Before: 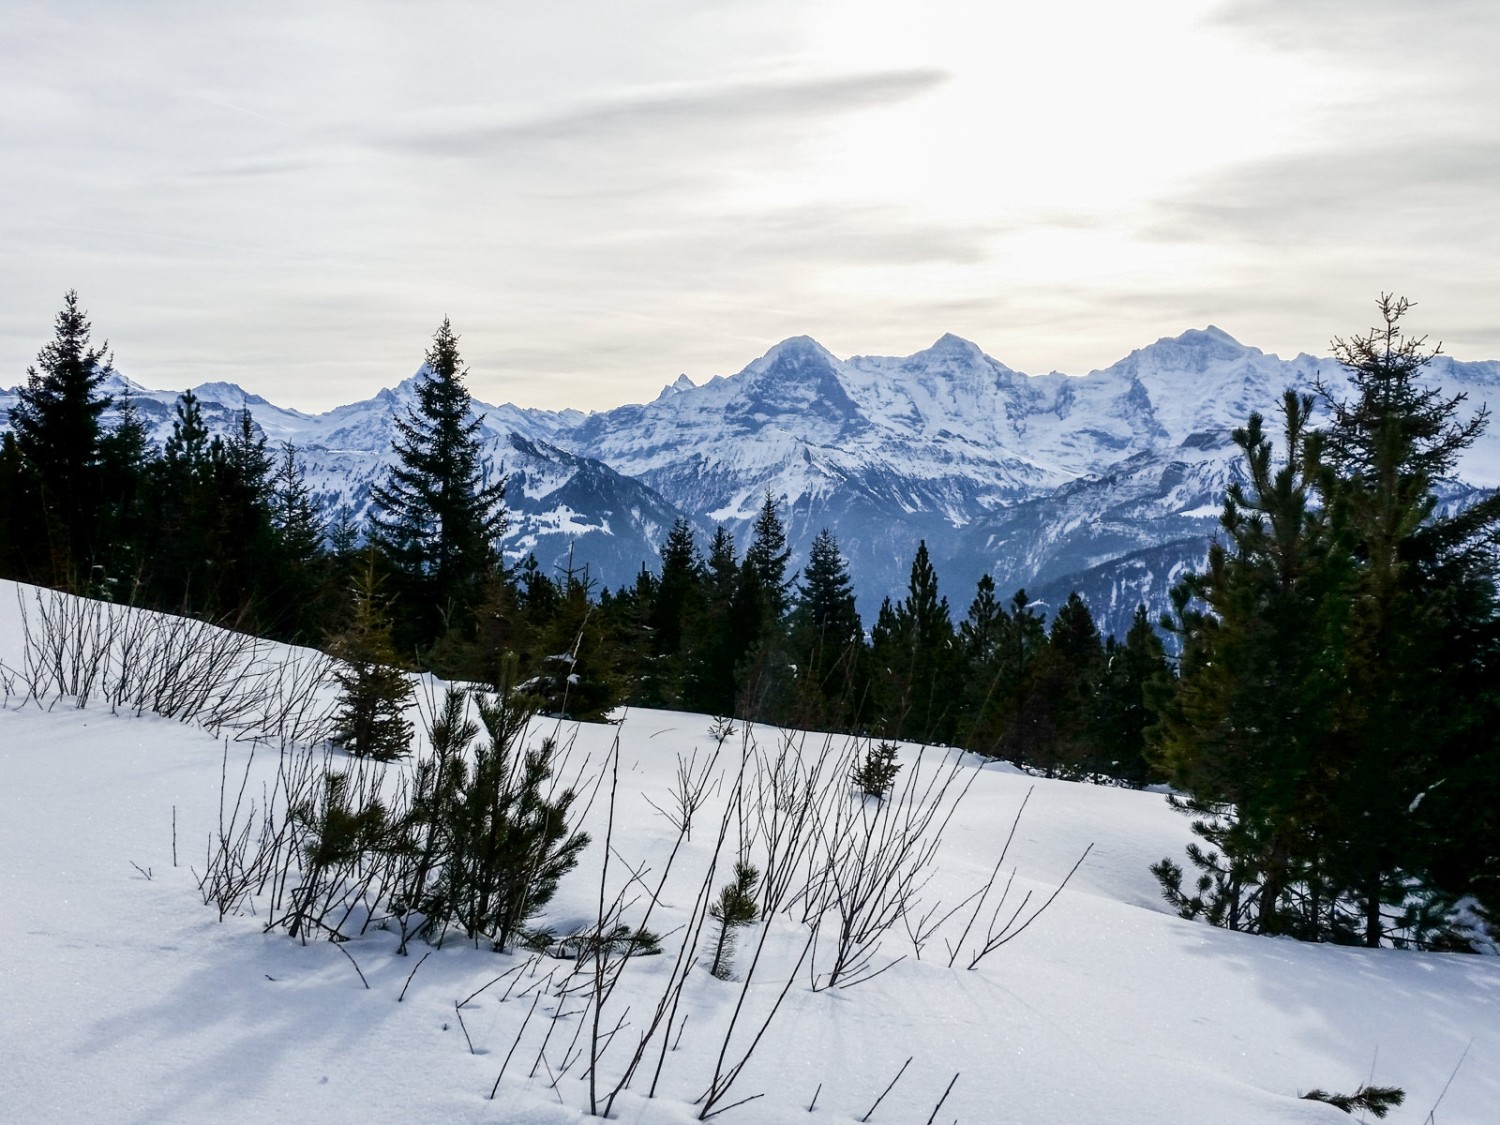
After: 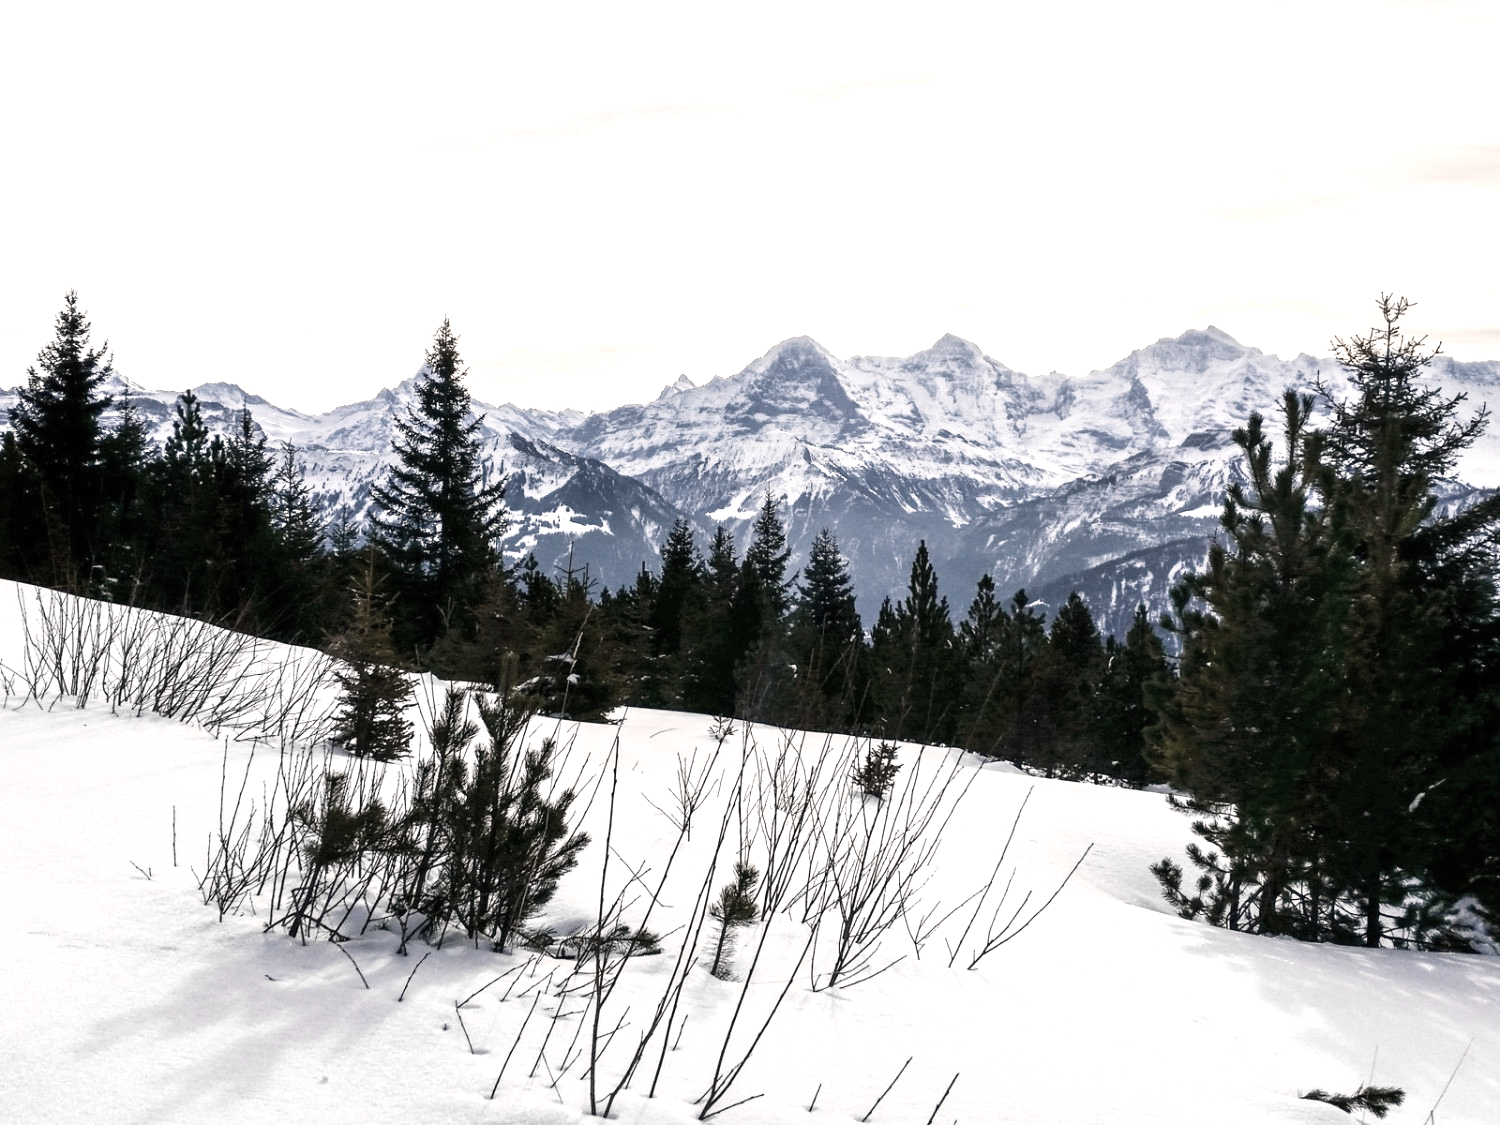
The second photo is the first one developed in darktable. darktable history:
color zones: curves: ch0 [(0, 0.487) (0.241, 0.395) (0.434, 0.373) (0.658, 0.412) (0.838, 0.487)]; ch1 [(0, 0) (0.053, 0.053) (0.211, 0.202) (0.579, 0.259) (0.781, 0.241)]
white balance: red 1.127, blue 0.943
exposure: black level correction 0, exposure 0.7 EV, compensate exposure bias true, compensate highlight preservation false
